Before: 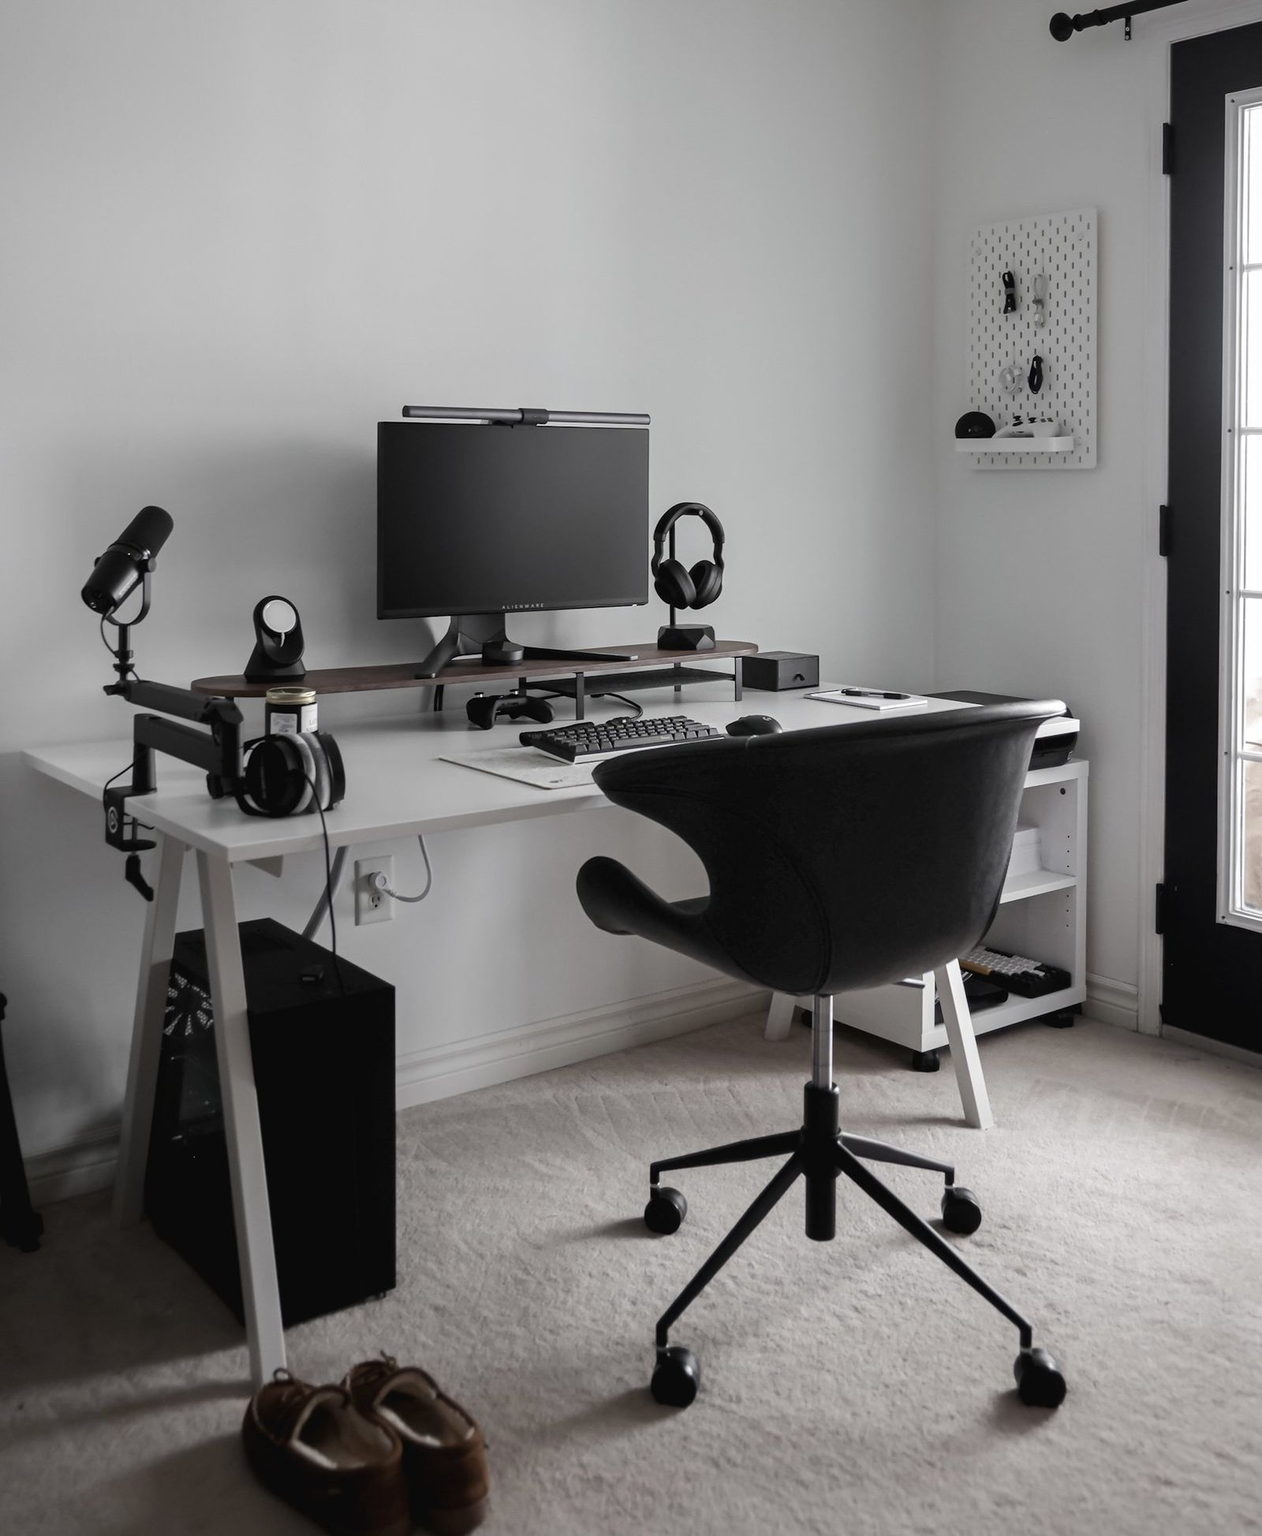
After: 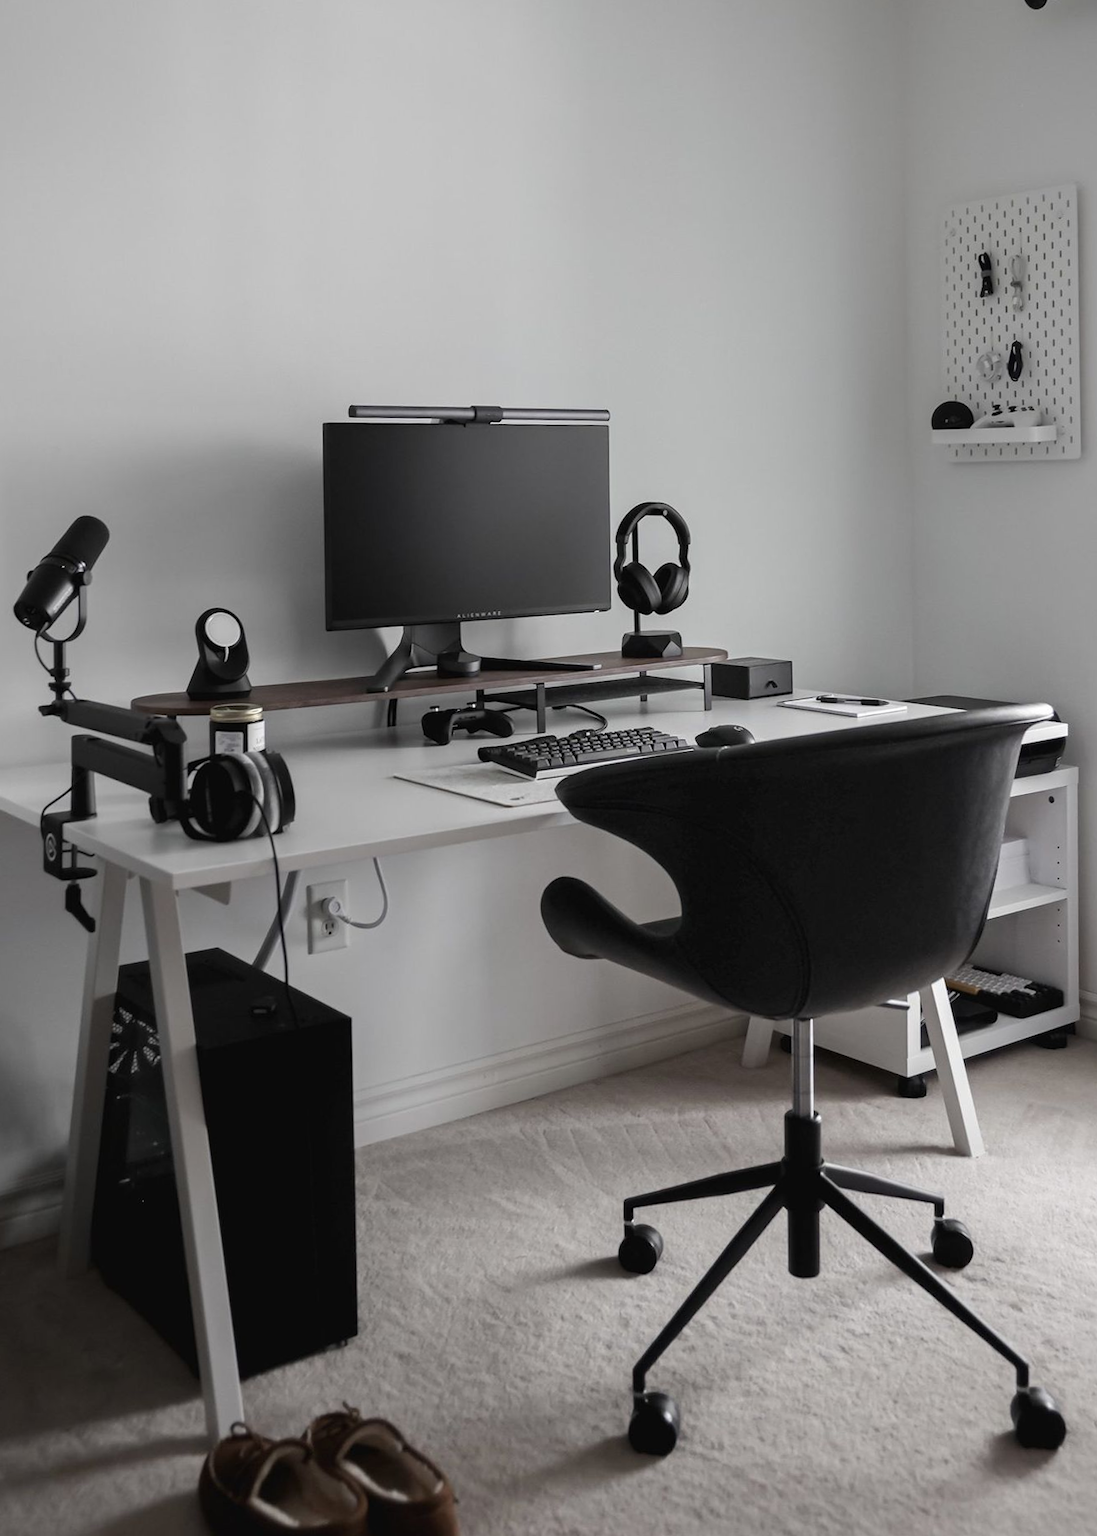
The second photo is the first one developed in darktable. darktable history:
exposure: compensate highlight preservation false
crop and rotate: angle 1°, left 4.281%, top 0.642%, right 11.383%, bottom 2.486%
